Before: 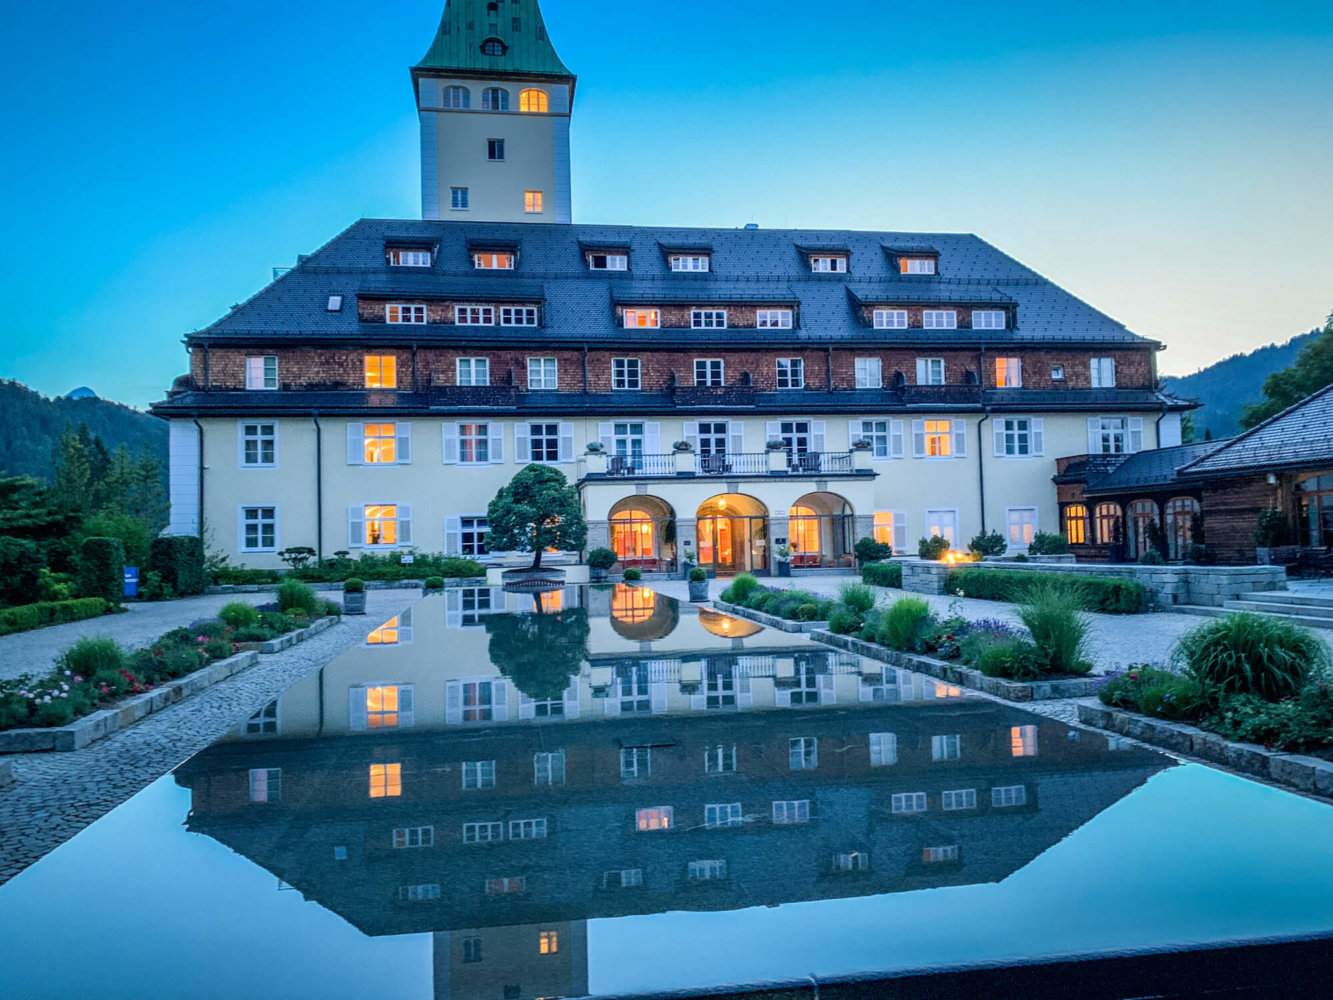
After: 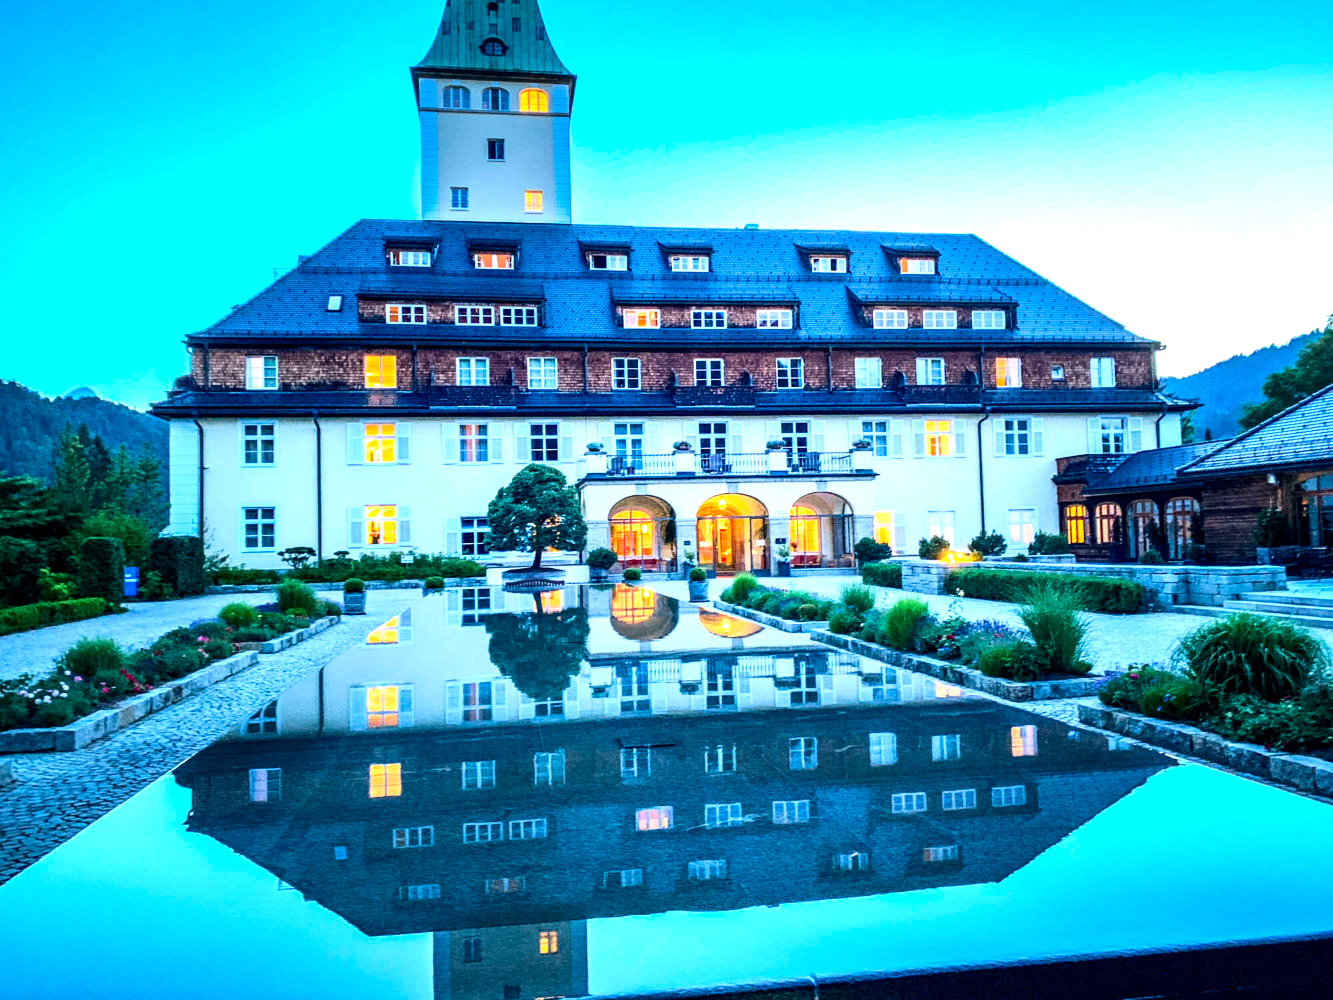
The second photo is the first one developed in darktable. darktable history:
color balance: mode lift, gamma, gain (sRGB), lift [0.97, 1, 1, 1], gamma [1.03, 1, 1, 1]
contrast brightness saturation: contrast 0.16, saturation 0.32
tone equalizer: -8 EV -0.417 EV, -7 EV -0.389 EV, -6 EV -0.333 EV, -5 EV -0.222 EV, -3 EV 0.222 EV, -2 EV 0.333 EV, -1 EV 0.389 EV, +0 EV 0.417 EV, edges refinement/feathering 500, mask exposure compensation -1.57 EV, preserve details no
exposure: black level correction 0, exposure 0.7 EV, compensate exposure bias true, compensate highlight preservation false
